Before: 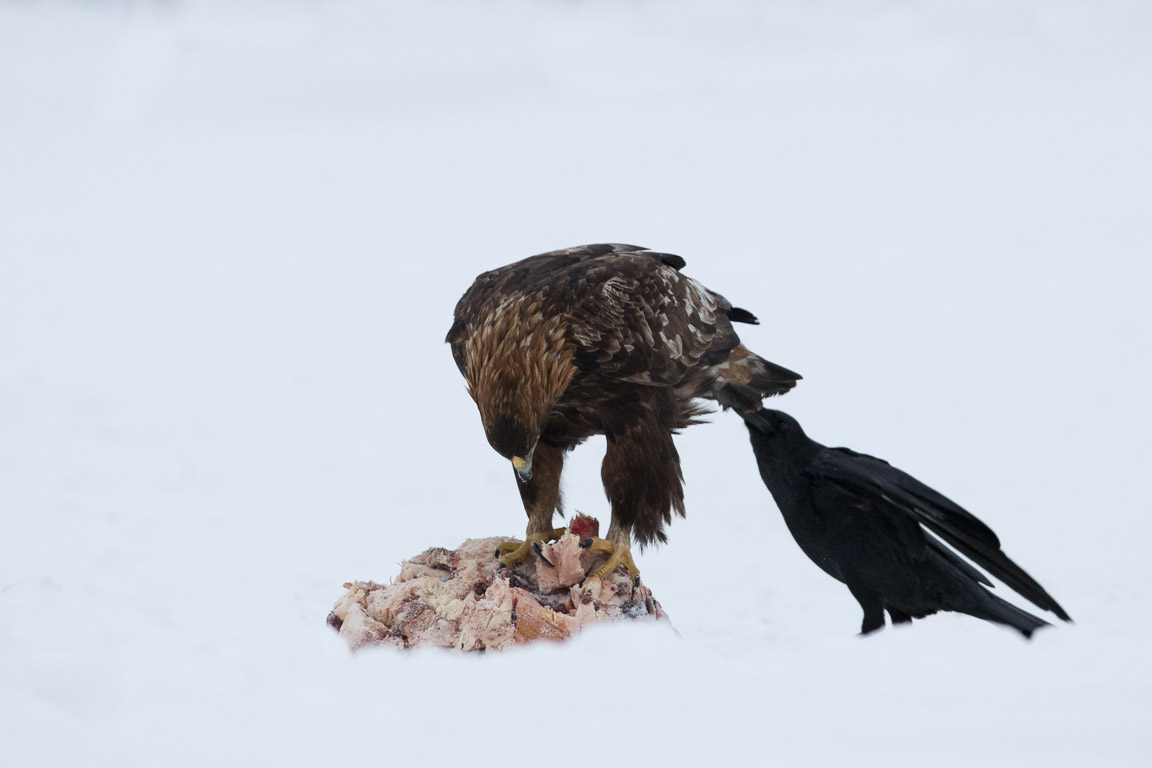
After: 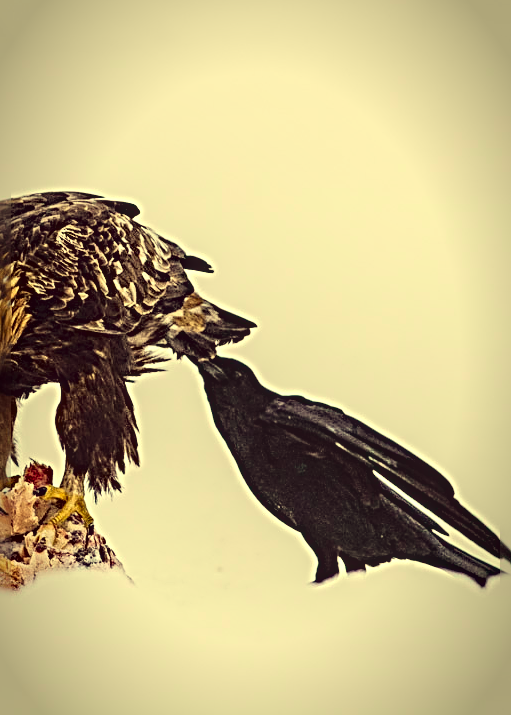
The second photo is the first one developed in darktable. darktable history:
color correction: highlights a* -0.567, highlights b* 39.68, shadows a* 9.93, shadows b* -0.906
vignetting: brightness -0.561, saturation 0.002, automatic ratio true
tone curve: curves: ch0 [(0, 0) (0.051, 0.03) (0.096, 0.071) (0.243, 0.246) (0.461, 0.515) (0.605, 0.692) (0.761, 0.85) (0.881, 0.933) (1, 0.984)]; ch1 [(0, 0) (0.1, 0.038) (0.318, 0.243) (0.431, 0.384) (0.488, 0.475) (0.499, 0.499) (0.534, 0.546) (0.567, 0.592) (0.601, 0.632) (0.734, 0.809) (1, 1)]; ch2 [(0, 0) (0.297, 0.257) (0.414, 0.379) (0.453, 0.45) (0.479, 0.483) (0.504, 0.499) (0.52, 0.519) (0.541, 0.554) (0.614, 0.652) (0.817, 0.874) (1, 1)], color space Lab, independent channels, preserve colors none
tone equalizer: -8 EV 0.018 EV, -7 EV -0.007 EV, -6 EV 0.029 EV, -5 EV 0.036 EV, -4 EV 0.239 EV, -3 EV 0.672 EV, -2 EV 0.566 EV, -1 EV 0.182 EV, +0 EV 0.04 EV
local contrast: on, module defaults
crop: left 47.478%, top 6.859%, right 8.114%
sharpen: radius 4.052, amount 1.992
